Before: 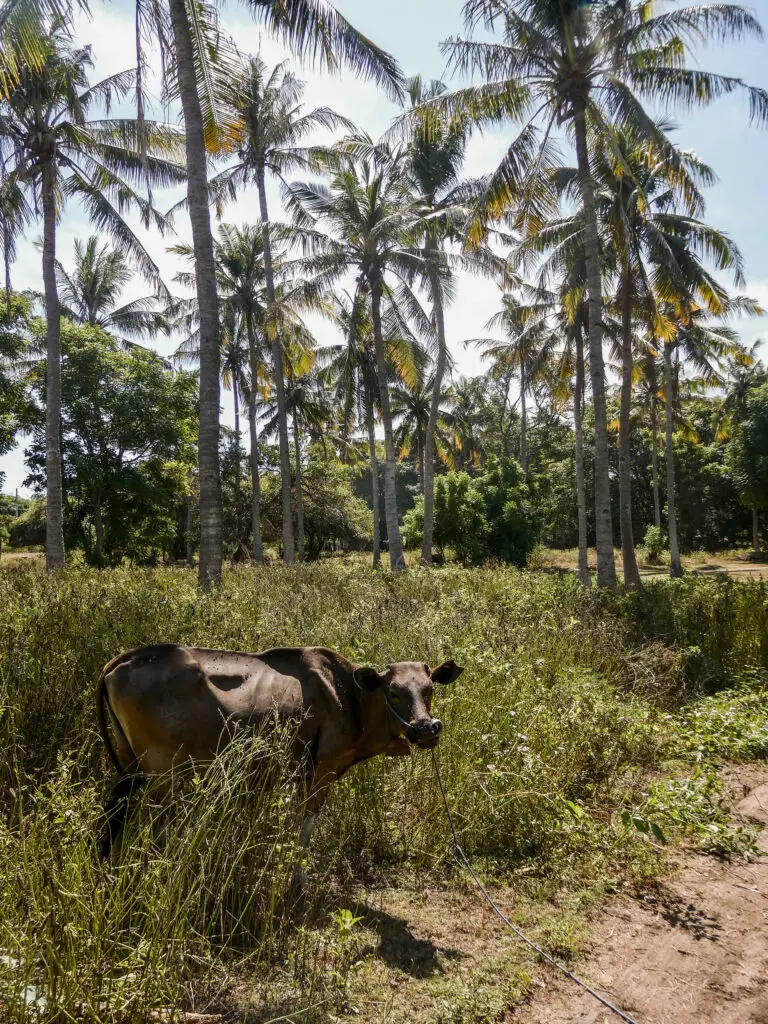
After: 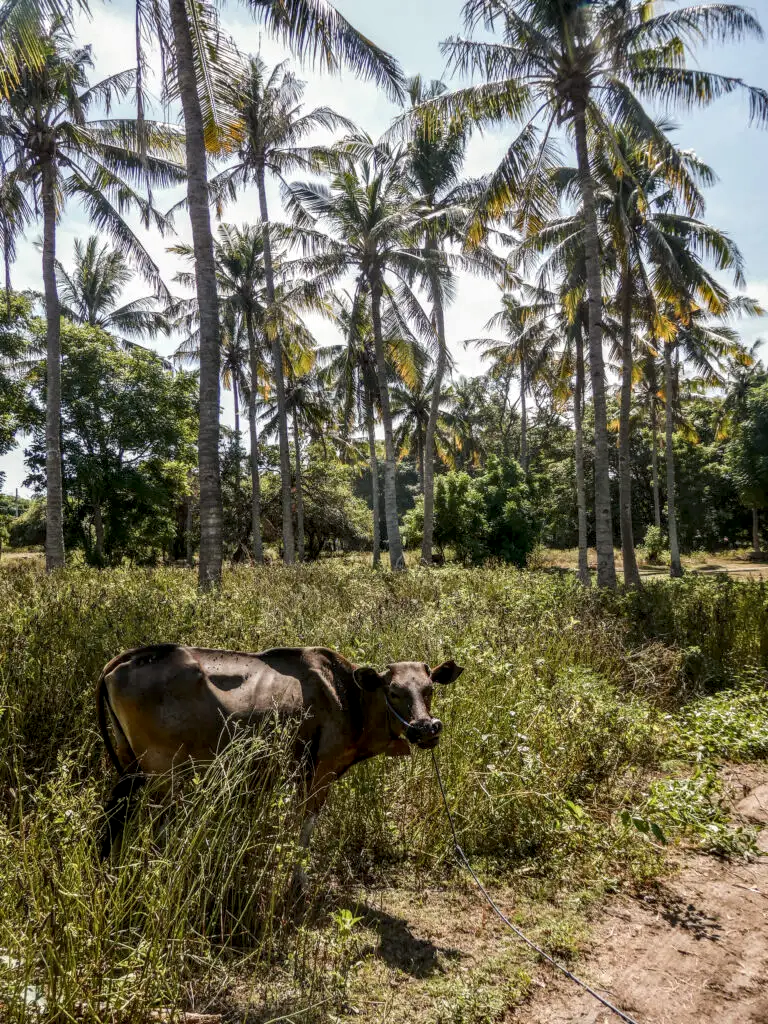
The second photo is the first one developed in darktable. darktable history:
local contrast: detail 130%
tone equalizer: on, module defaults
